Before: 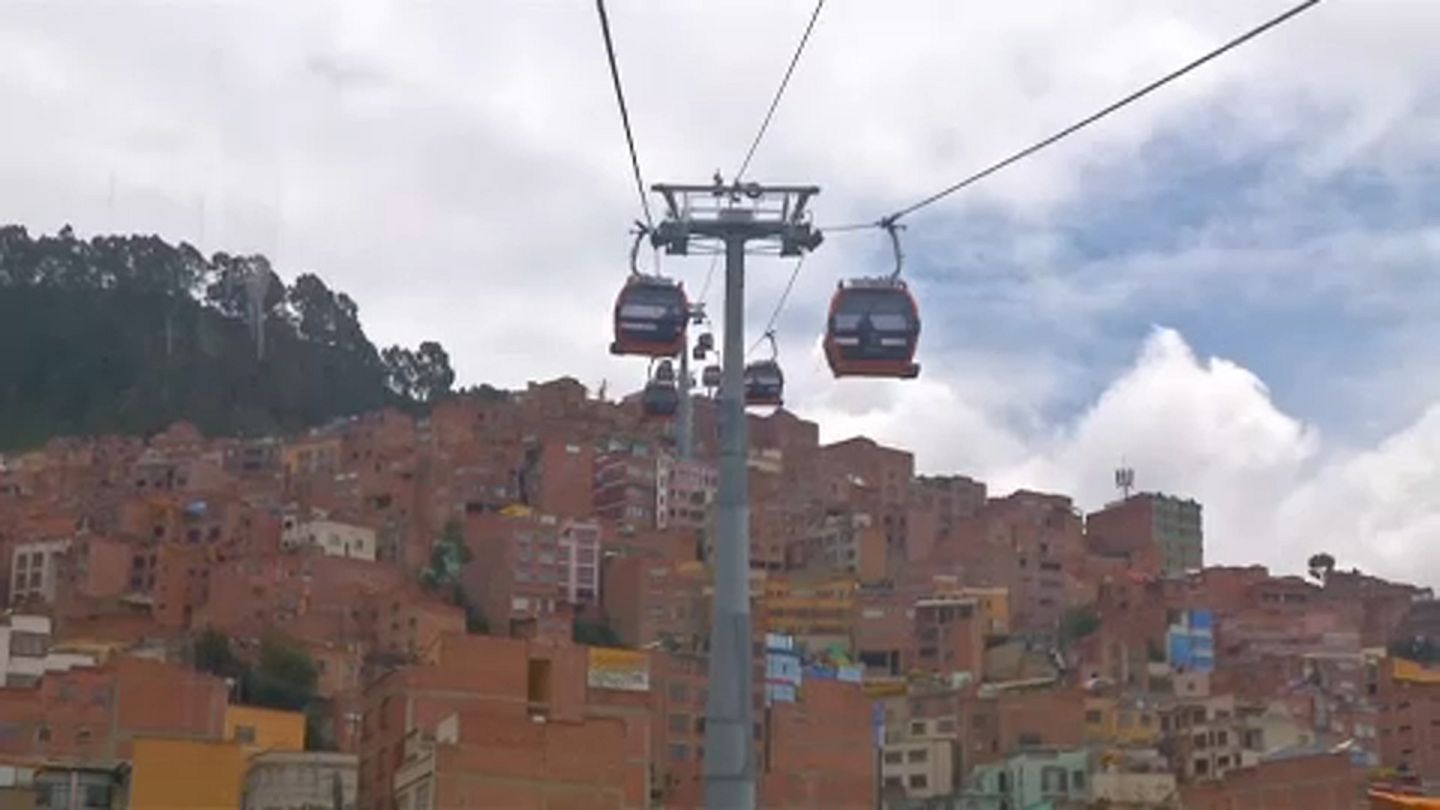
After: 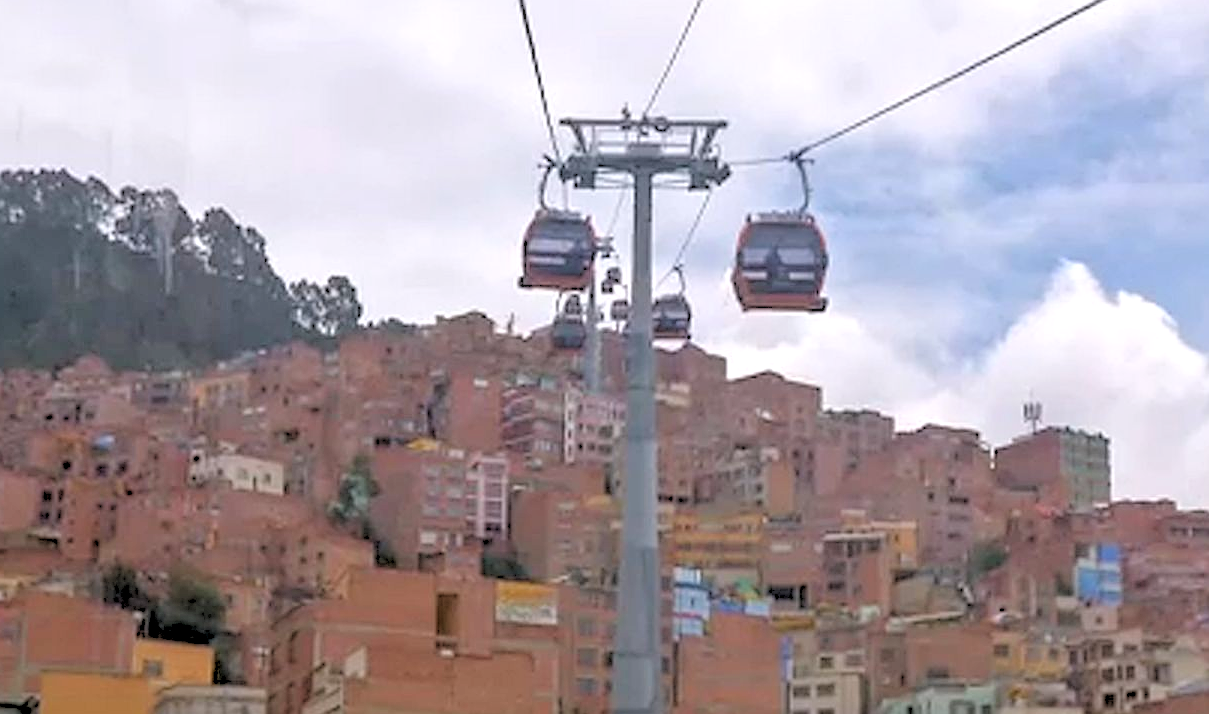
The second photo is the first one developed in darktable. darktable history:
sharpen: on, module defaults
white balance: red 1.009, blue 1.027
local contrast: on, module defaults
rgb levels: levels [[0.027, 0.429, 0.996], [0, 0.5, 1], [0, 0.5, 1]]
crop: left 6.446%, top 8.188%, right 9.538%, bottom 3.548%
